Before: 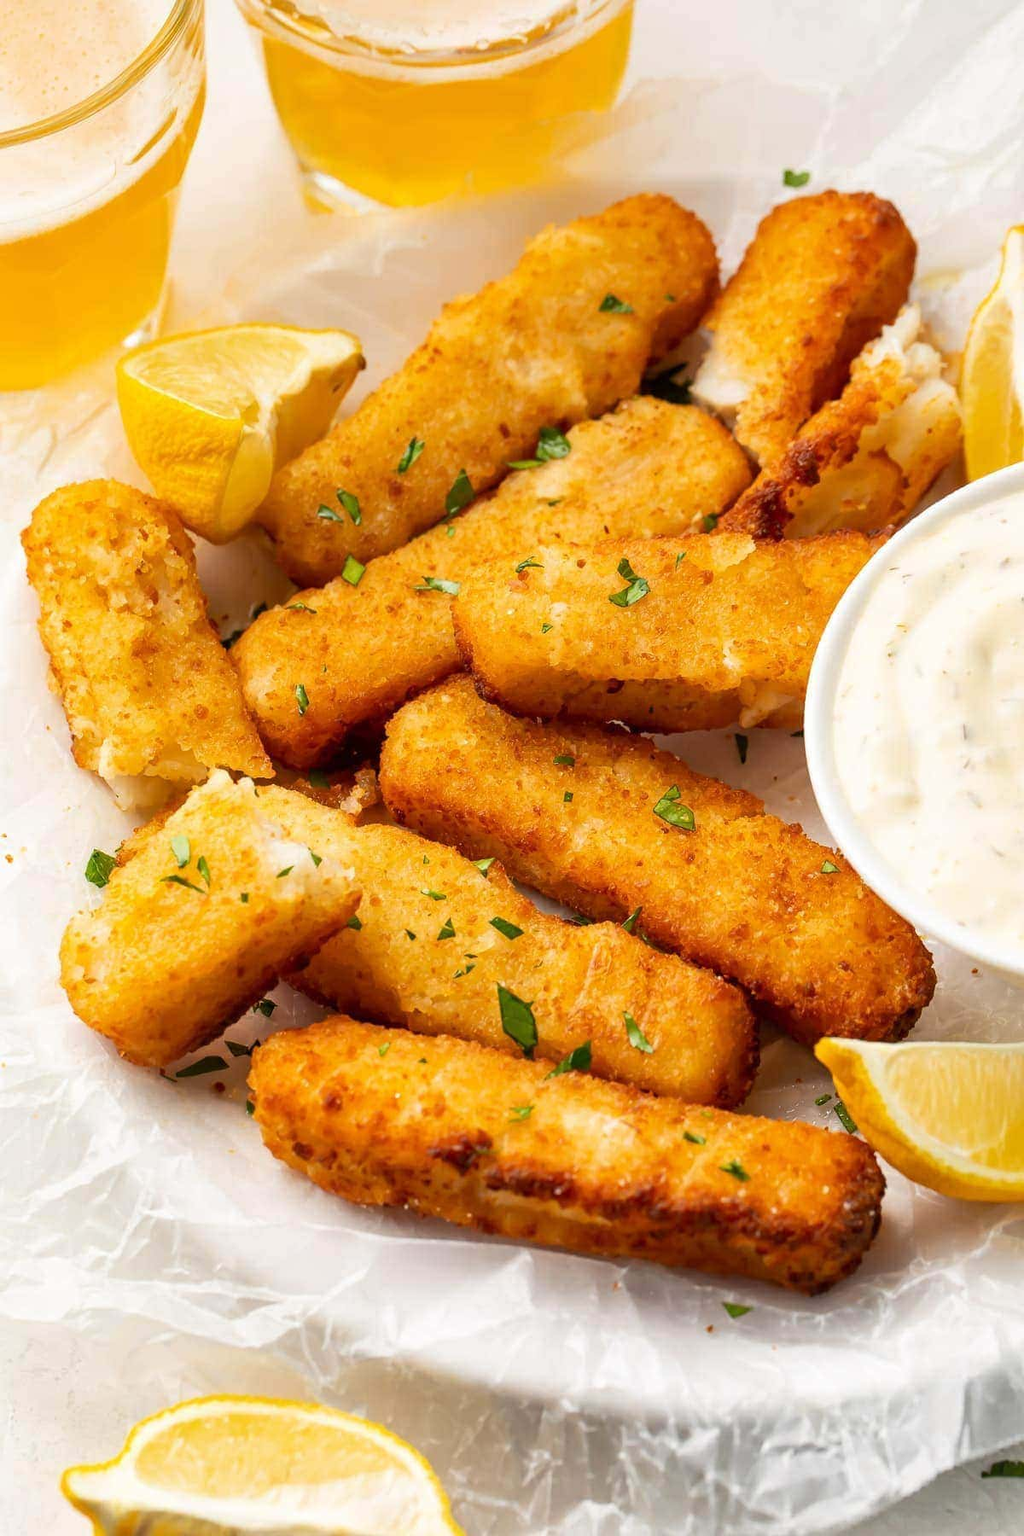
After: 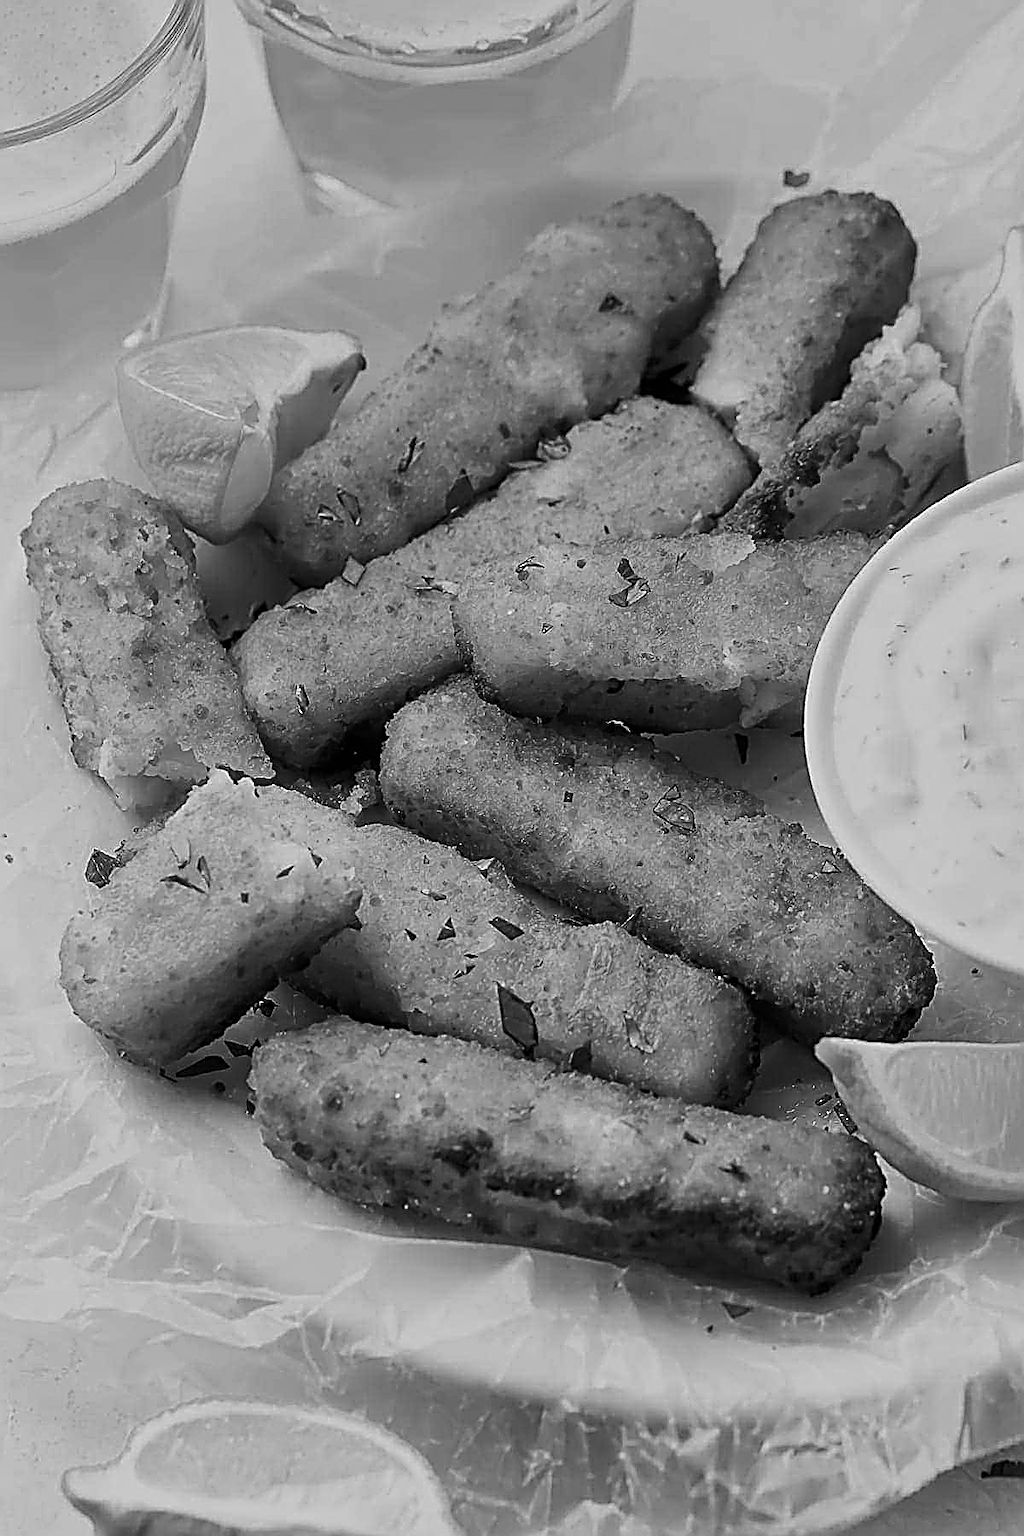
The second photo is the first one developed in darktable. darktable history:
exposure: exposure -0.492 EV, compensate highlight preservation false
contrast brightness saturation: contrast 0.07, brightness -0.14, saturation 0.11
sharpen: amount 2
monochrome: a 73.58, b 64.21
